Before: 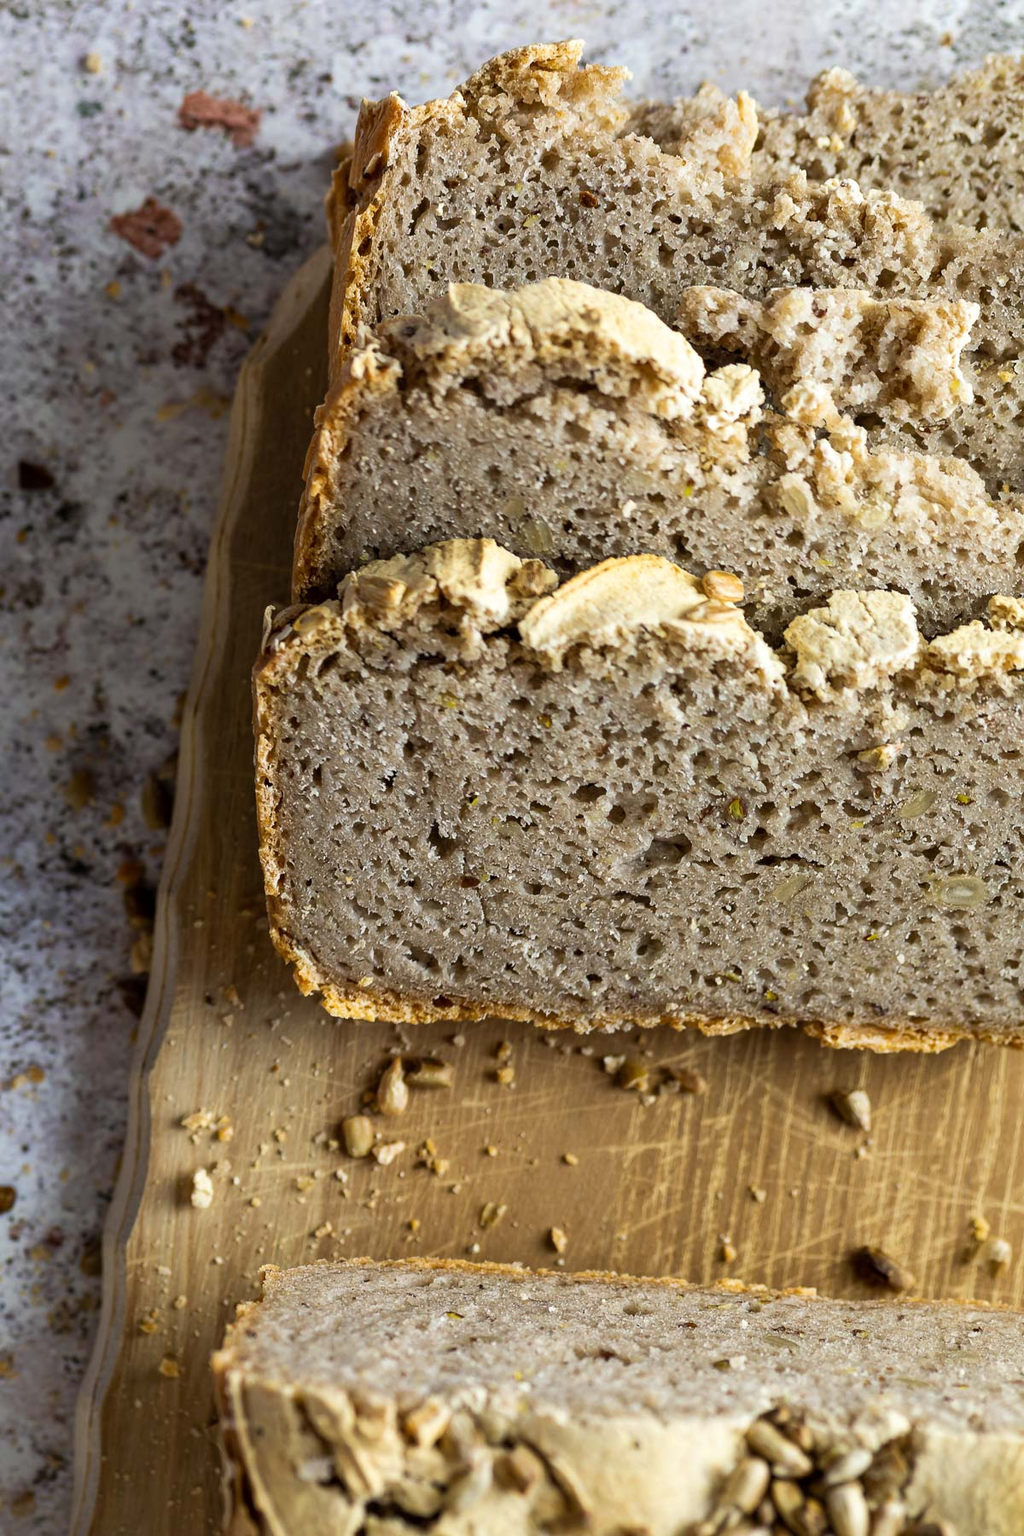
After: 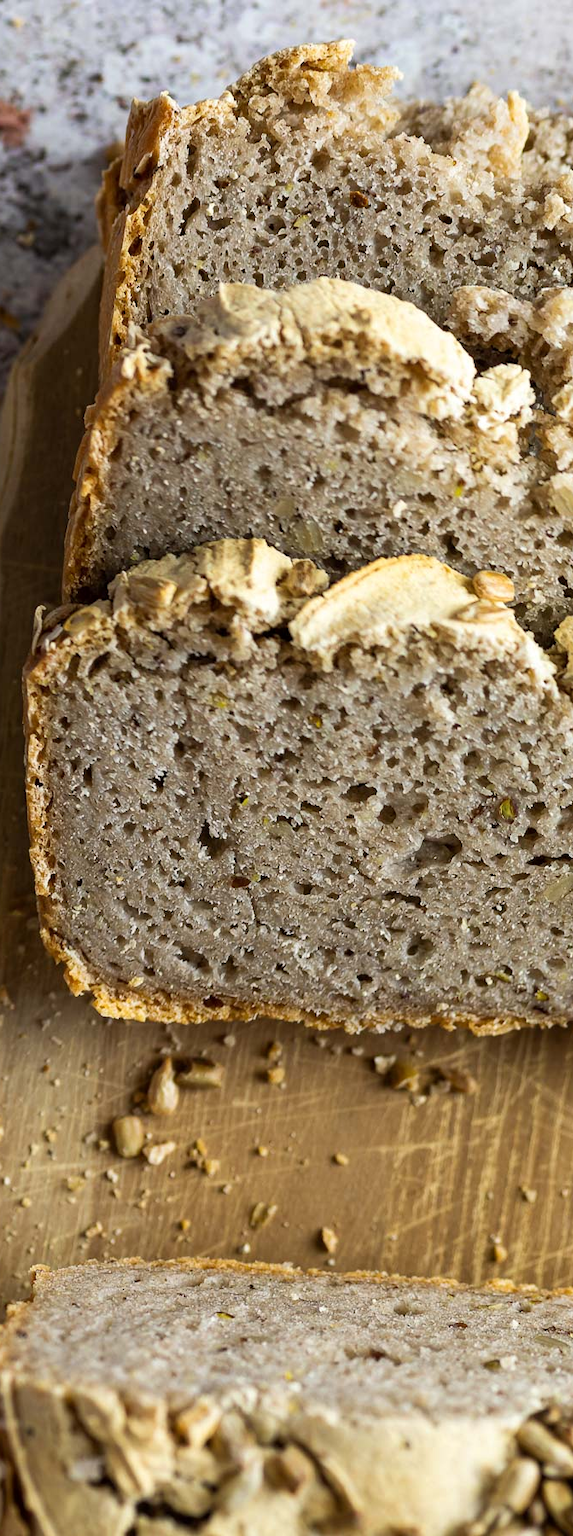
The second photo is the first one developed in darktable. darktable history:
crop and rotate: left 22.473%, right 21.512%
